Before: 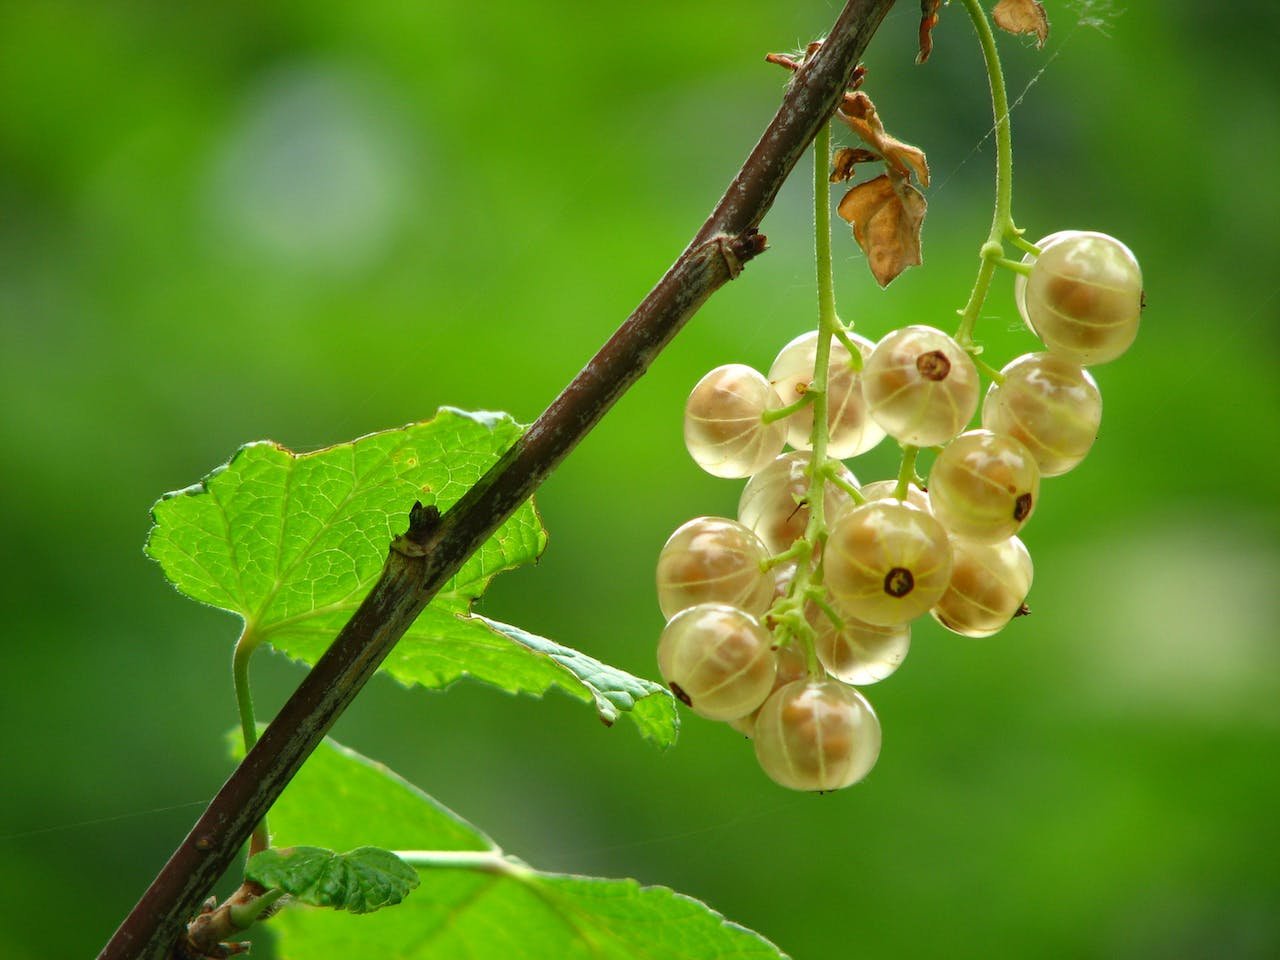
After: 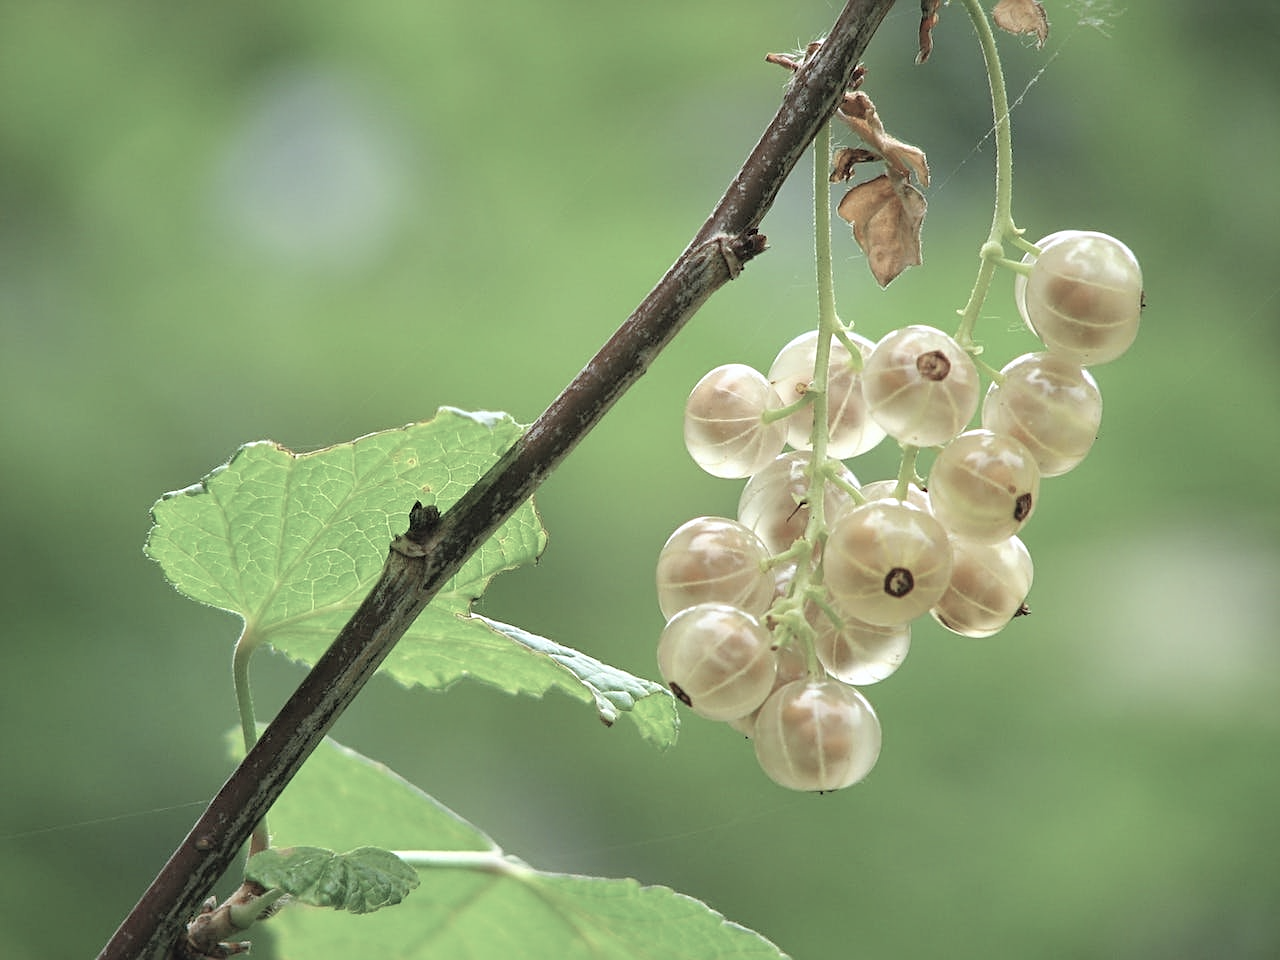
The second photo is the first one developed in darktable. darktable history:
color calibration: illuminant as shot in camera, x 0.358, y 0.373, temperature 4628.91 K
contrast brightness saturation: brightness 0.18, saturation -0.5
sharpen: on, module defaults
